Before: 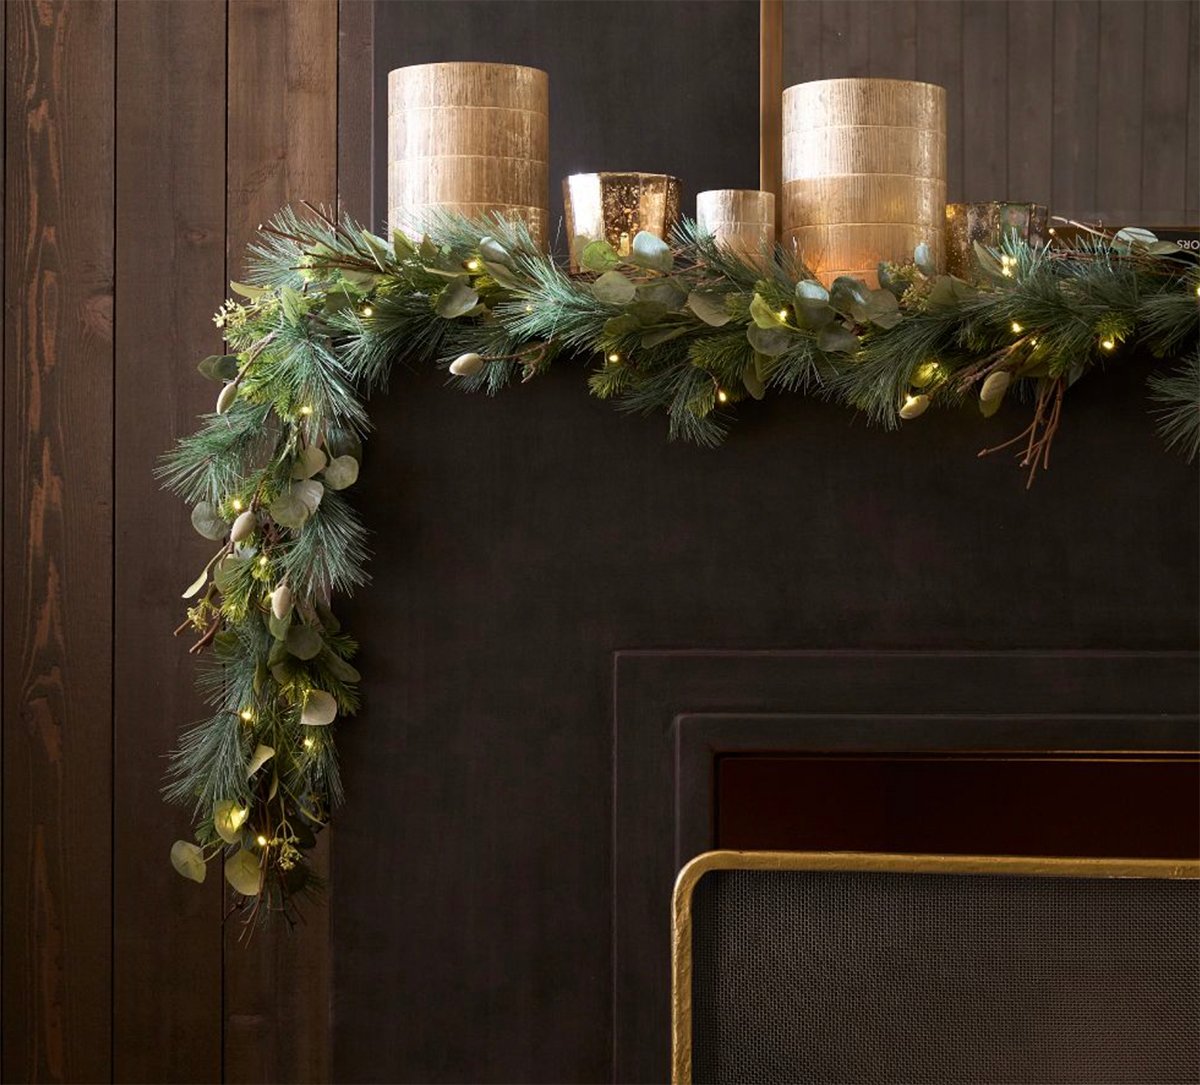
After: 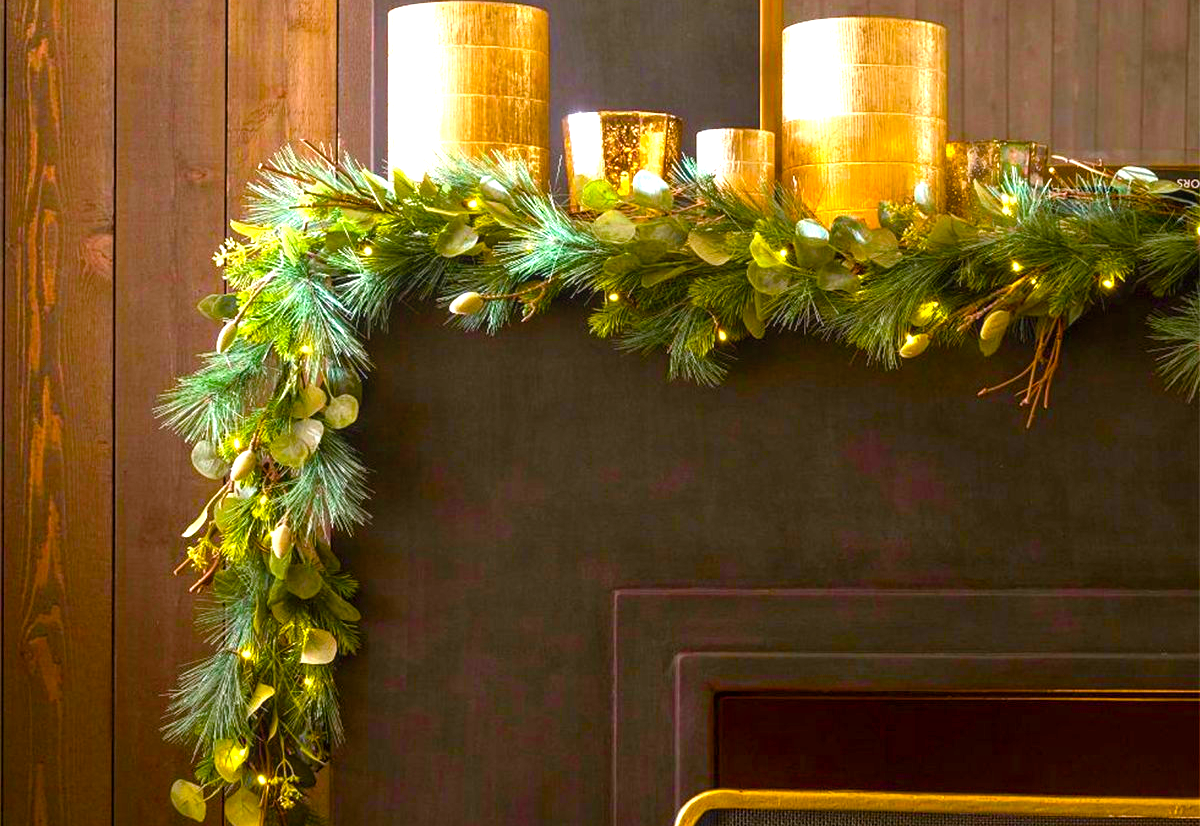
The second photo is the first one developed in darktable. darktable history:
color balance rgb: linear chroma grading › global chroma 42.223%, perceptual saturation grading › global saturation 34.675%, perceptual saturation grading › highlights -25.731%, perceptual saturation grading › shadows 24.036%, global vibrance 29.273%
crop: top 5.688%, bottom 18.171%
exposure: black level correction 0, exposure 1.38 EV, compensate highlight preservation false
local contrast: detail 110%
